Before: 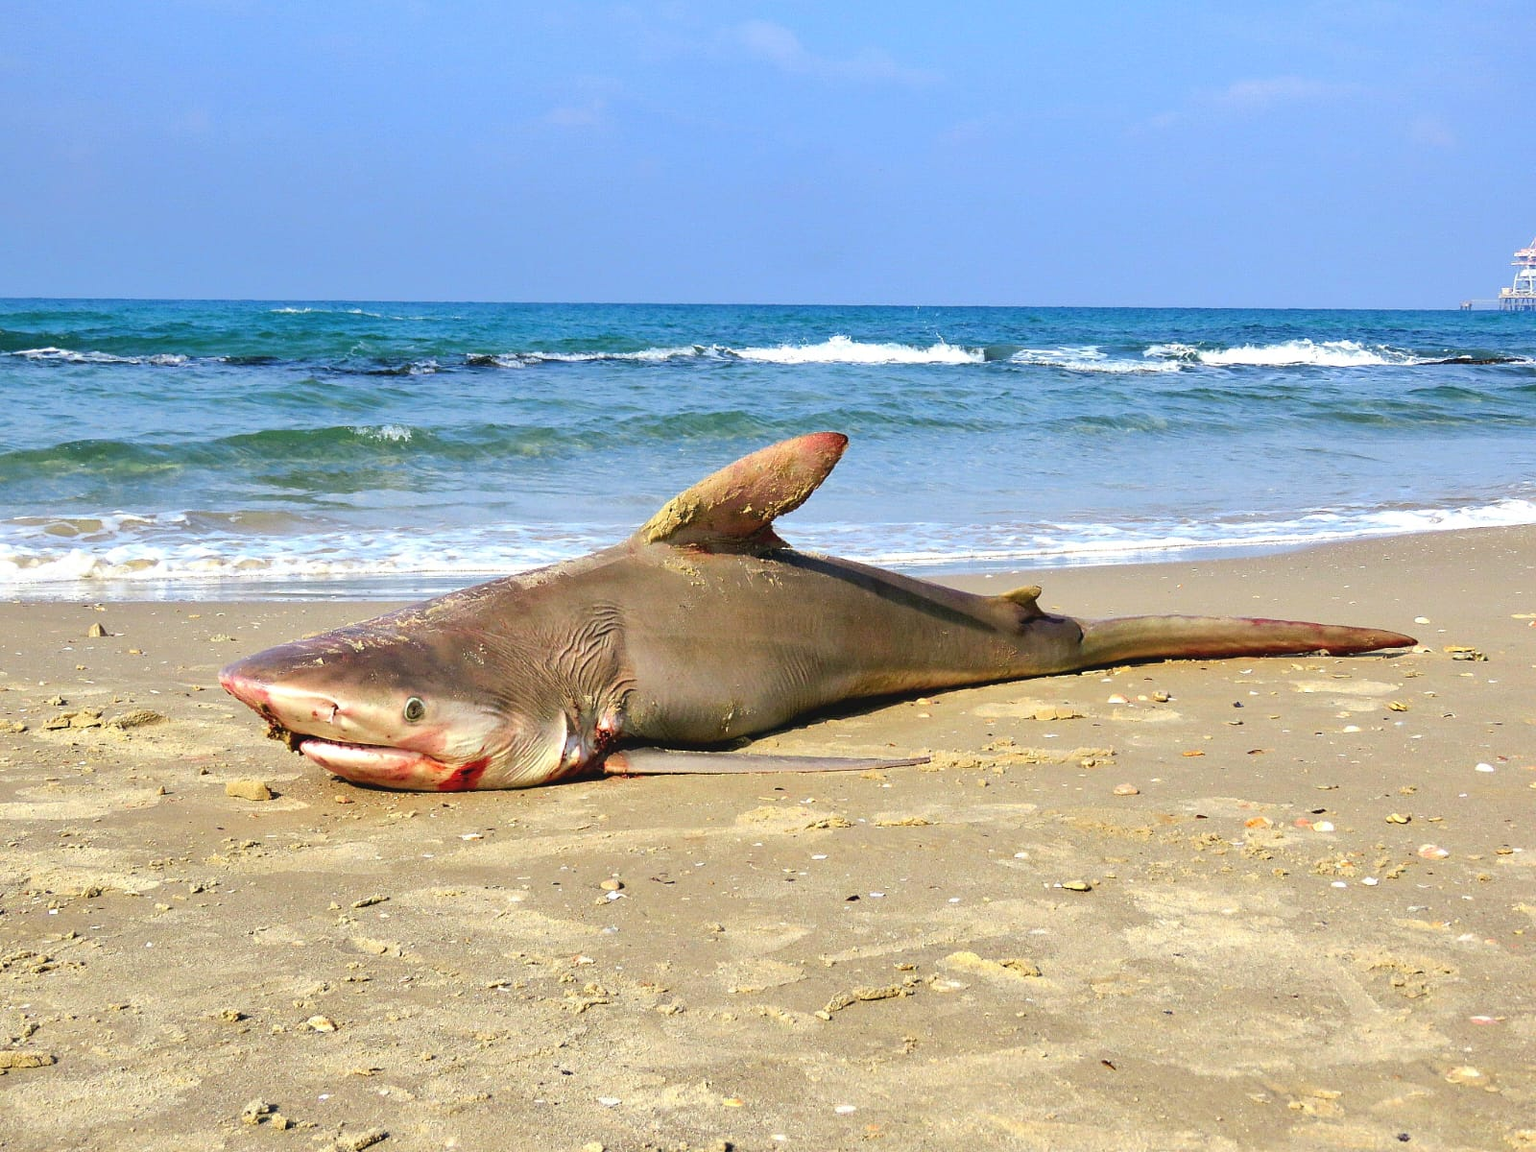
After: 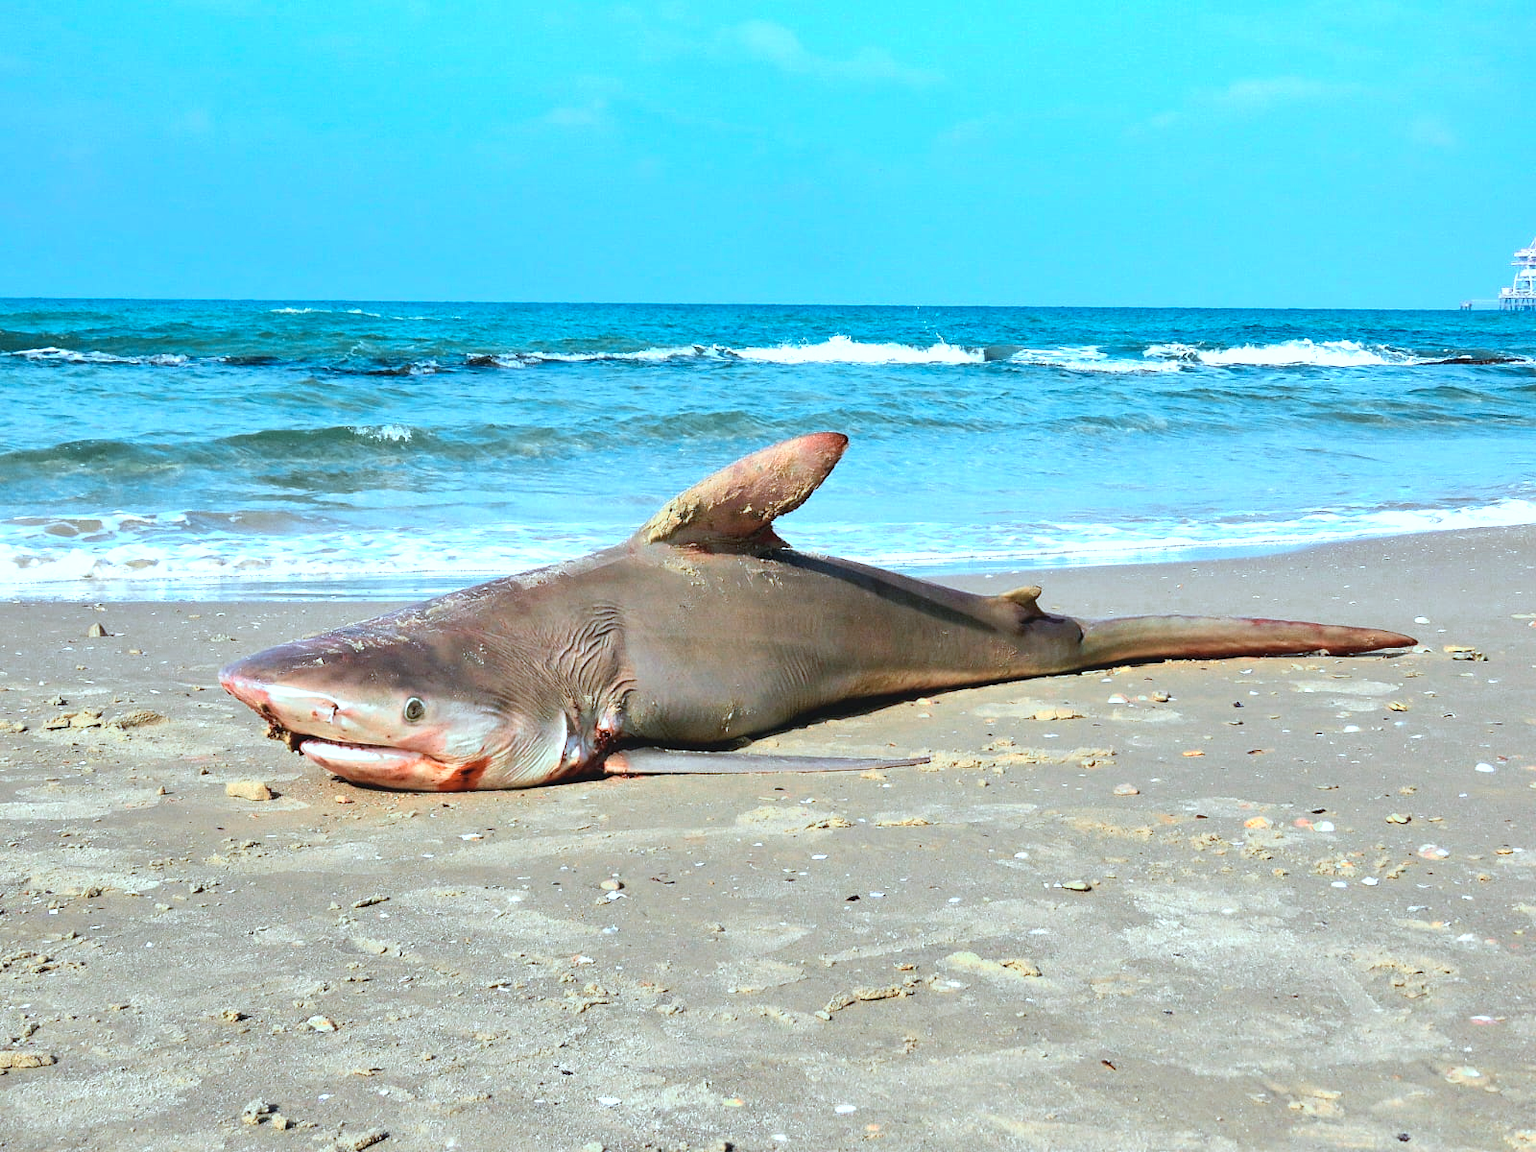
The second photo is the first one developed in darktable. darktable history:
color correction: highlights a* -9.46, highlights b* -23.68
color zones: curves: ch0 [(0.018, 0.548) (0.197, 0.654) (0.425, 0.447) (0.605, 0.658) (0.732, 0.579)]; ch1 [(0.105, 0.531) (0.224, 0.531) (0.386, 0.39) (0.618, 0.456) (0.732, 0.456) (0.956, 0.421)]; ch2 [(0.039, 0.583) (0.215, 0.465) (0.399, 0.544) (0.465, 0.548) (0.614, 0.447) (0.724, 0.43) (0.882, 0.623) (0.956, 0.632)]
